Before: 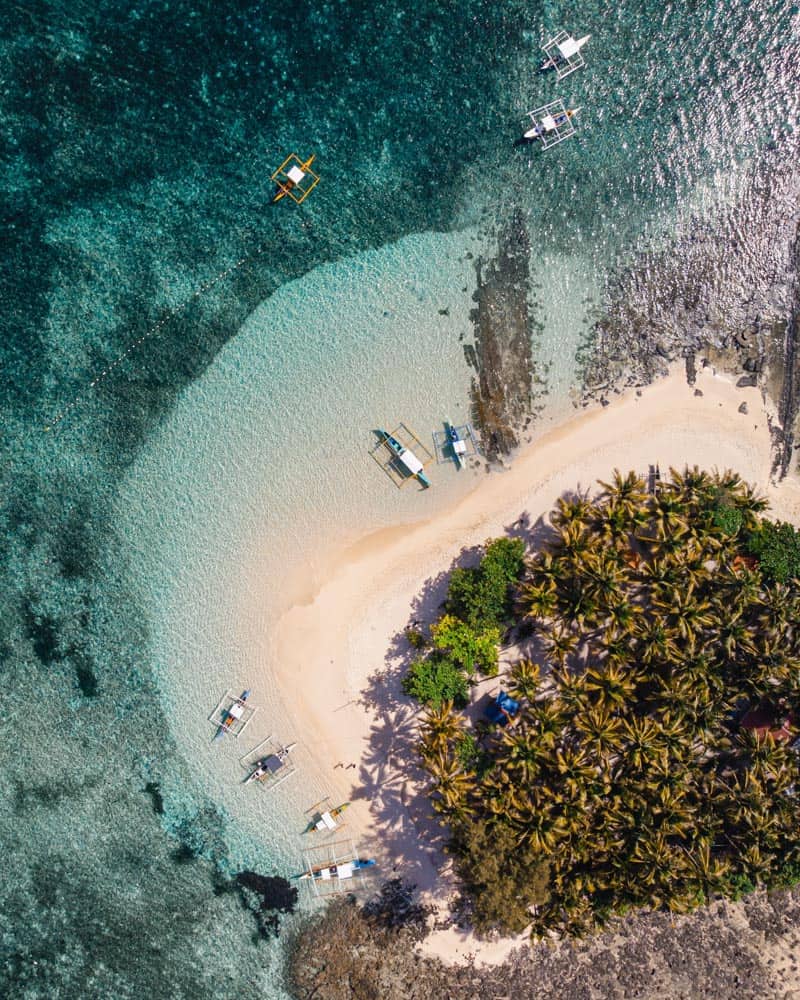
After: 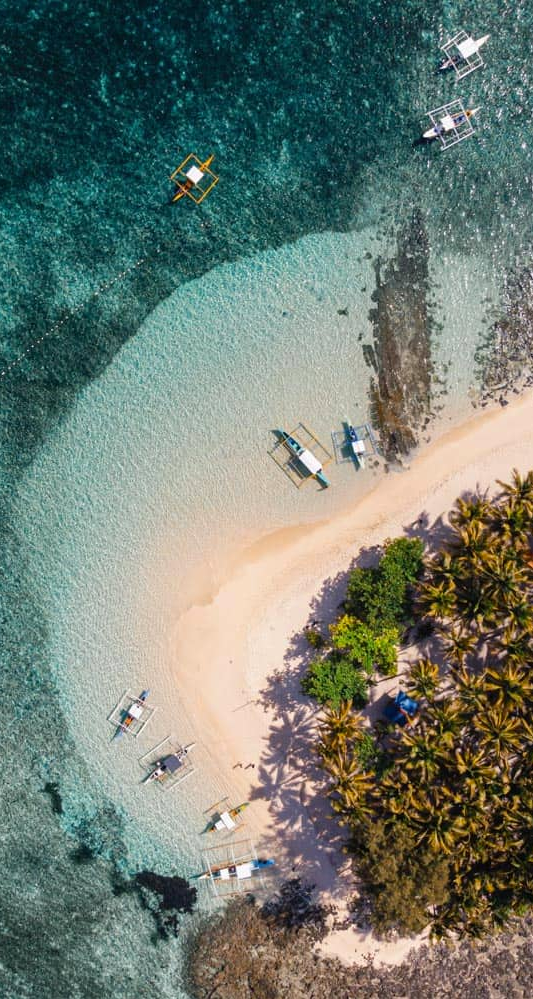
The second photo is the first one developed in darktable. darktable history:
crop and rotate: left 12.673%, right 20.66%
color zones: curves: ch1 [(0, 0.525) (0.143, 0.556) (0.286, 0.52) (0.429, 0.5) (0.571, 0.5) (0.714, 0.5) (0.857, 0.503) (1, 0.525)]
